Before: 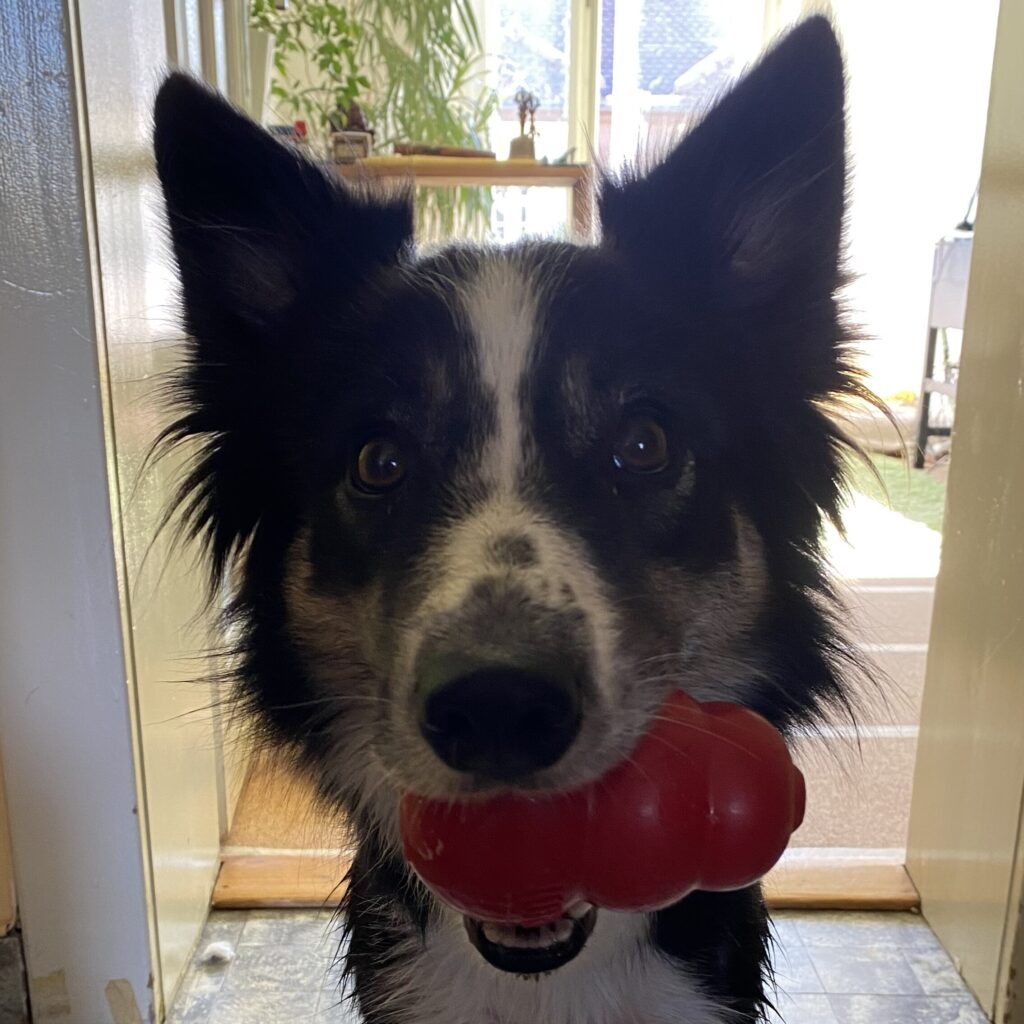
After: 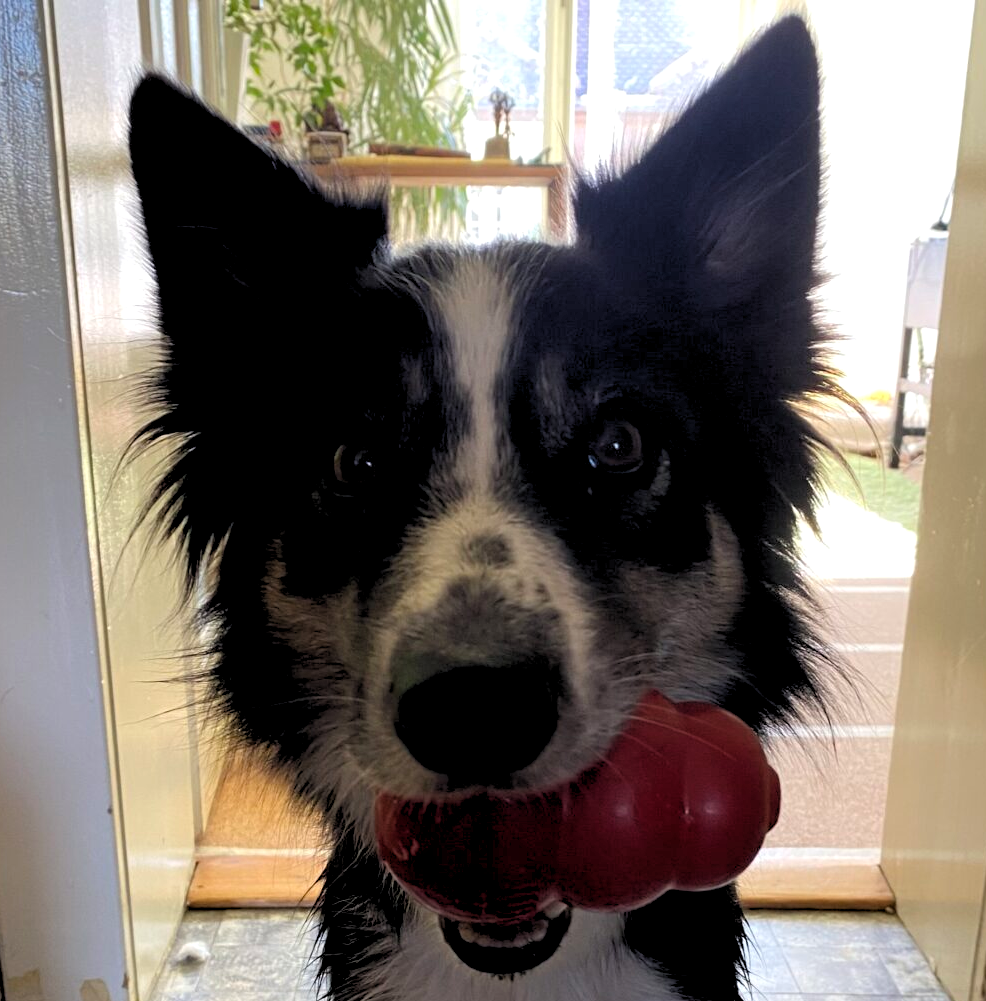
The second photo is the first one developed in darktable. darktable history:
contrast brightness saturation: saturation -0.05
rgb levels: levels [[0.013, 0.434, 0.89], [0, 0.5, 1], [0, 0.5, 1]]
levels: mode automatic, gray 50.8%
crop and rotate: left 2.536%, right 1.107%, bottom 2.246%
